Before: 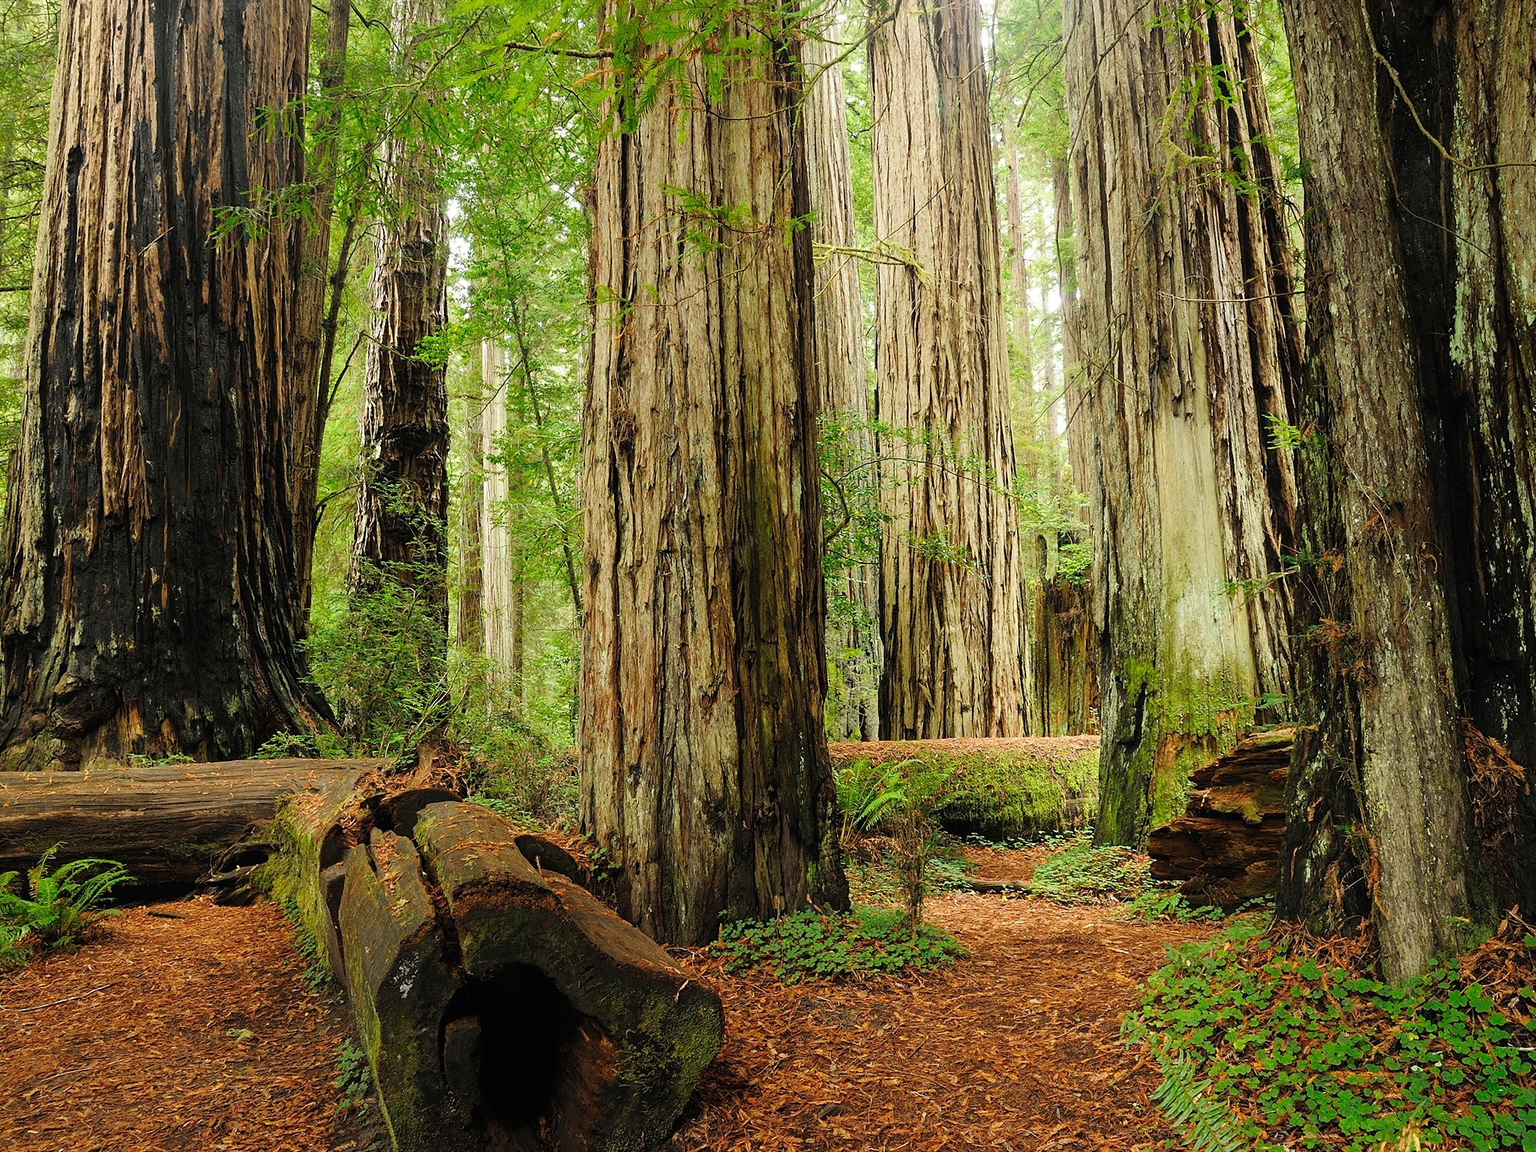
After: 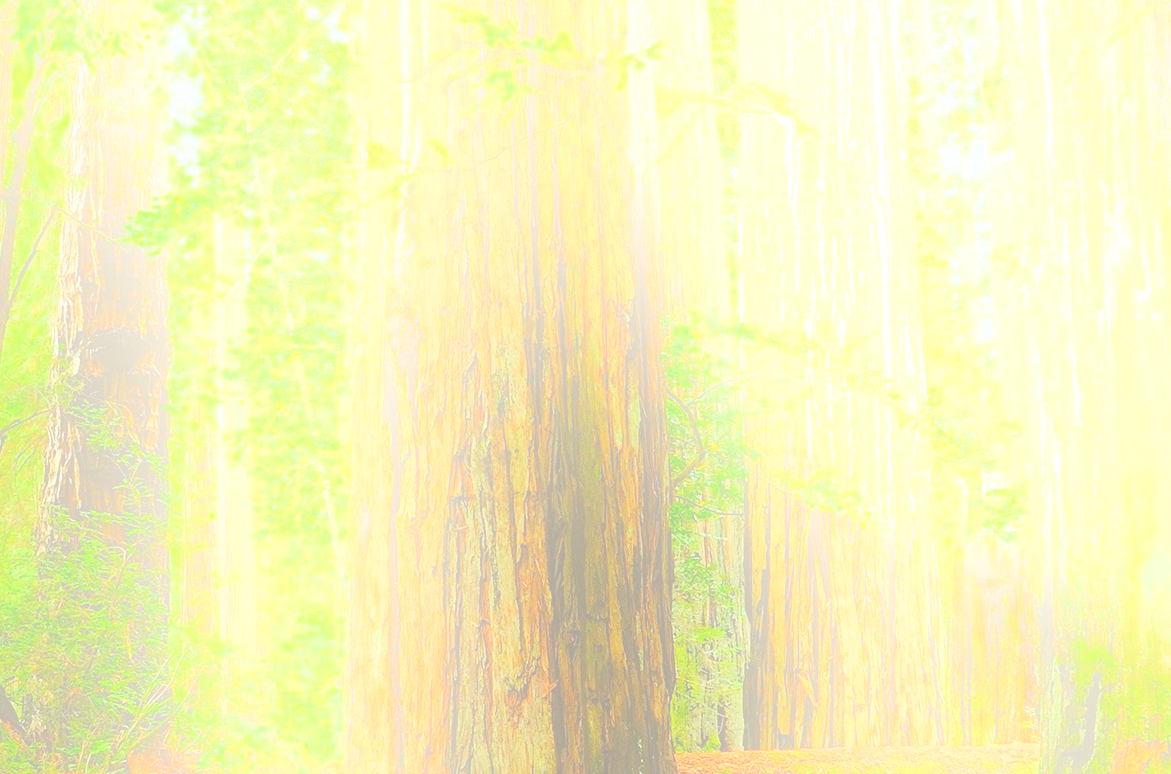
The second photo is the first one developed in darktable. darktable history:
crop: left 20.932%, top 15.471%, right 21.848%, bottom 34.081%
color balance: lift [1.004, 1.002, 1.002, 0.998], gamma [1, 1.007, 1.002, 0.993], gain [1, 0.977, 1.013, 1.023], contrast -3.64%
bloom: size 25%, threshold 5%, strength 90%
